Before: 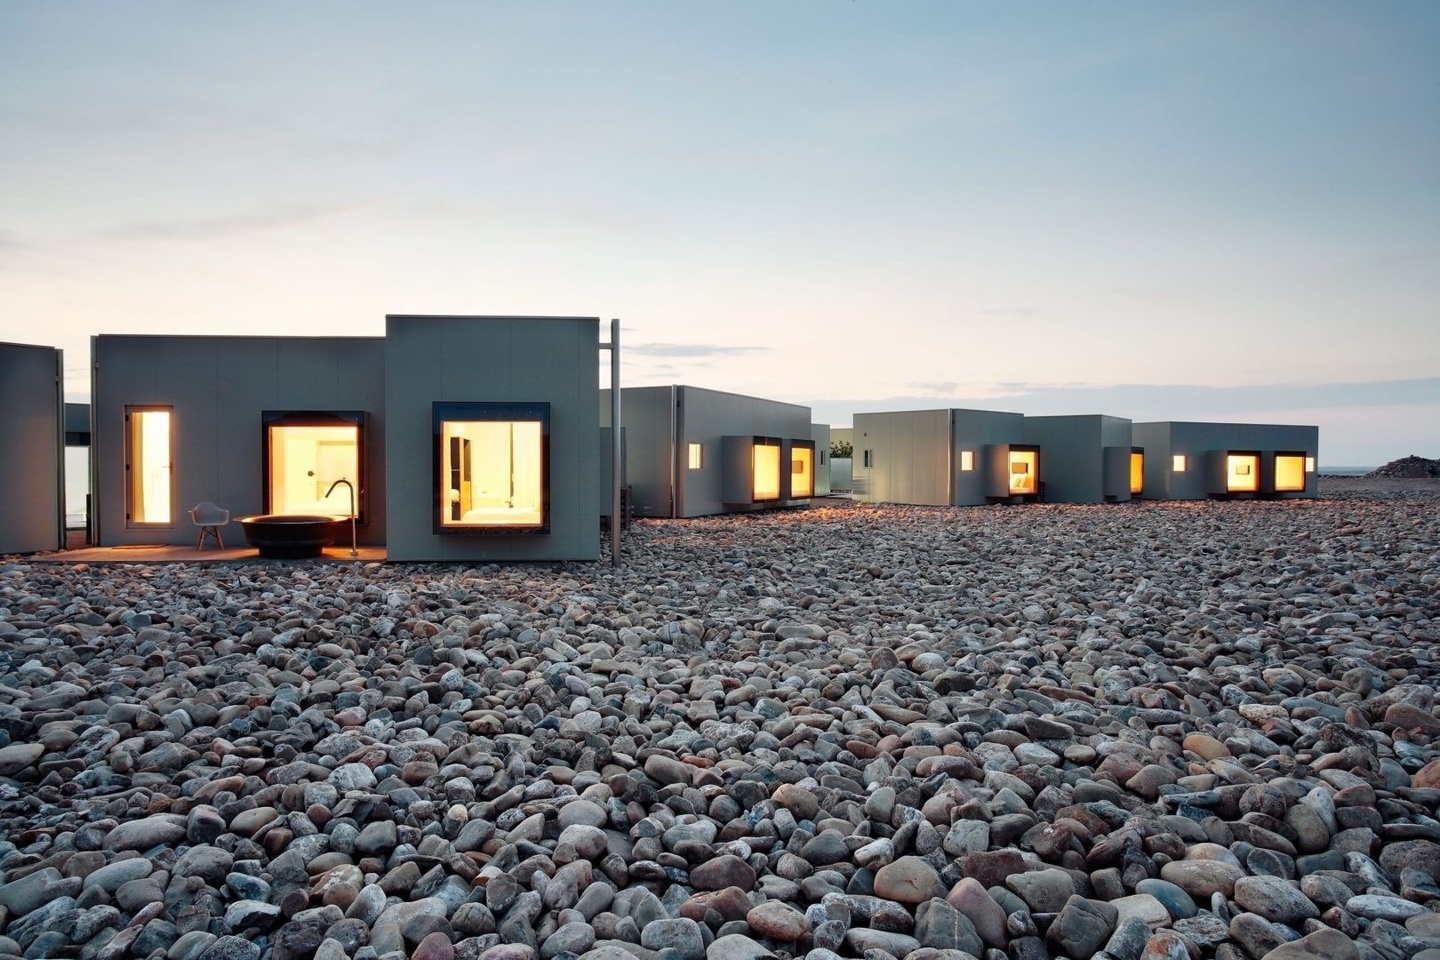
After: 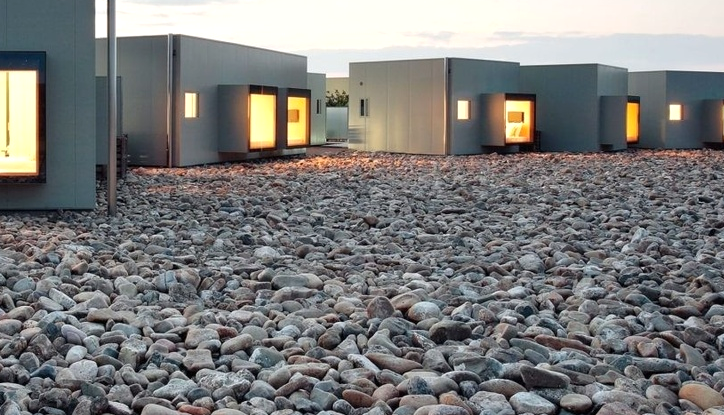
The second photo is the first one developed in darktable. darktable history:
crop: left 35.03%, top 36.625%, right 14.663%, bottom 20.057%
exposure: exposure 0.236 EV, compensate highlight preservation false
